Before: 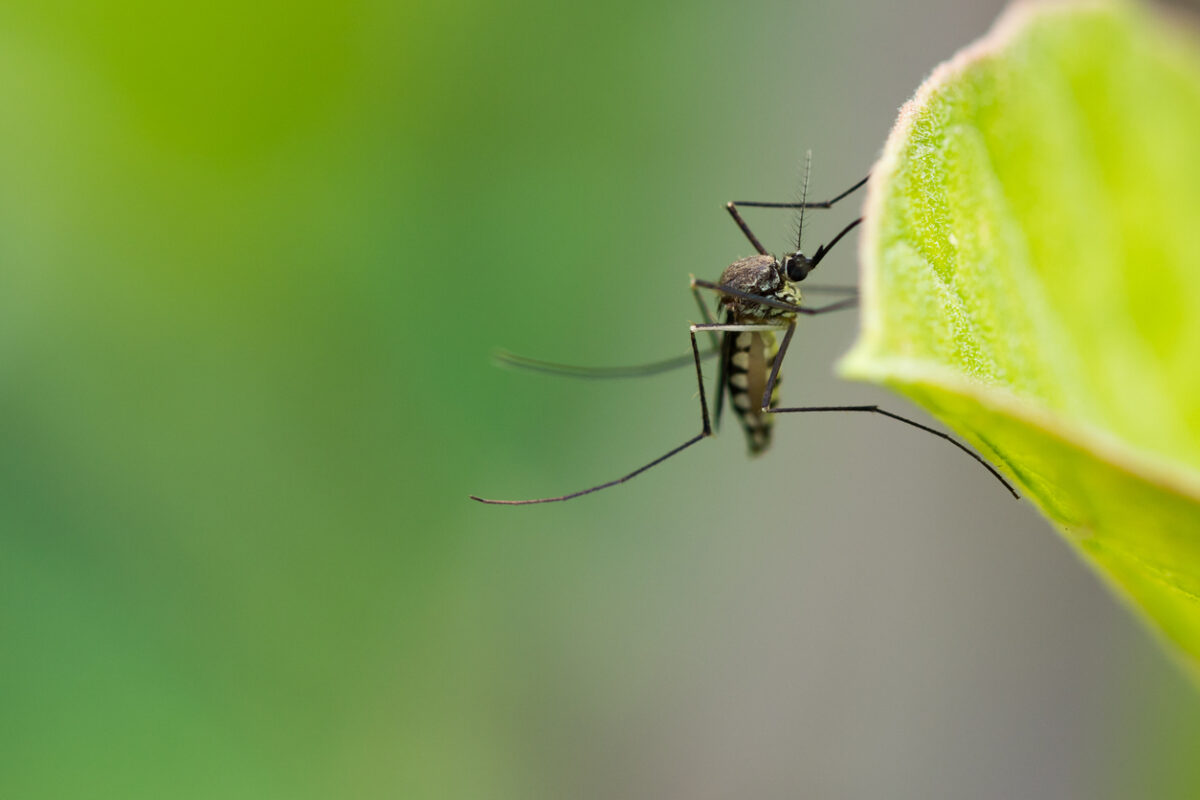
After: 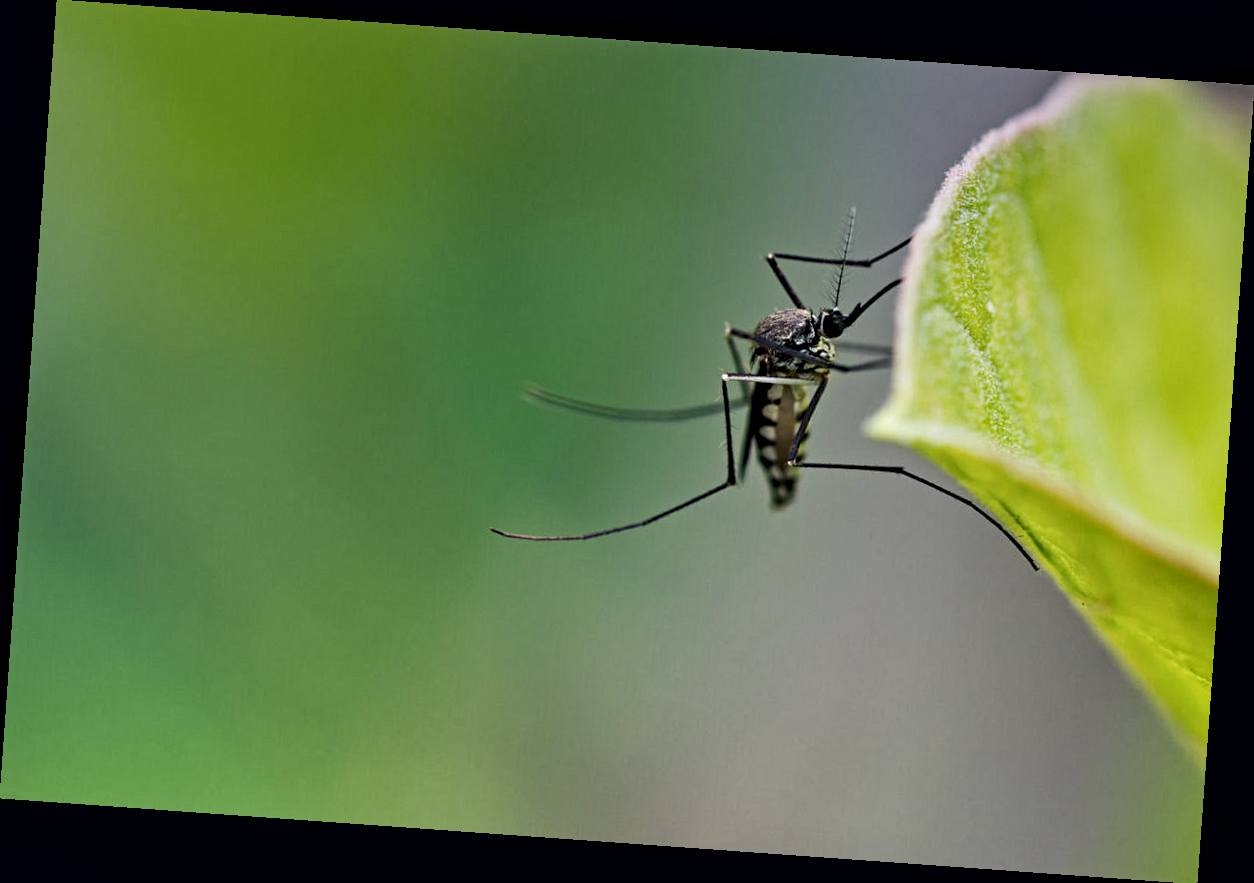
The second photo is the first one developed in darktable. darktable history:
local contrast: highlights 100%, shadows 100%, detail 120%, midtone range 0.2
rotate and perspective: rotation 4.1°, automatic cropping off
color correction: highlights a* 0.207, highlights b* 2.7, shadows a* -0.874, shadows b* -4.78
contrast equalizer: octaves 7, y [[0.5, 0.542, 0.583, 0.625, 0.667, 0.708], [0.5 ×6], [0.5 ×6], [0 ×6], [0 ×6]]
graduated density: hue 238.83°, saturation 50%
